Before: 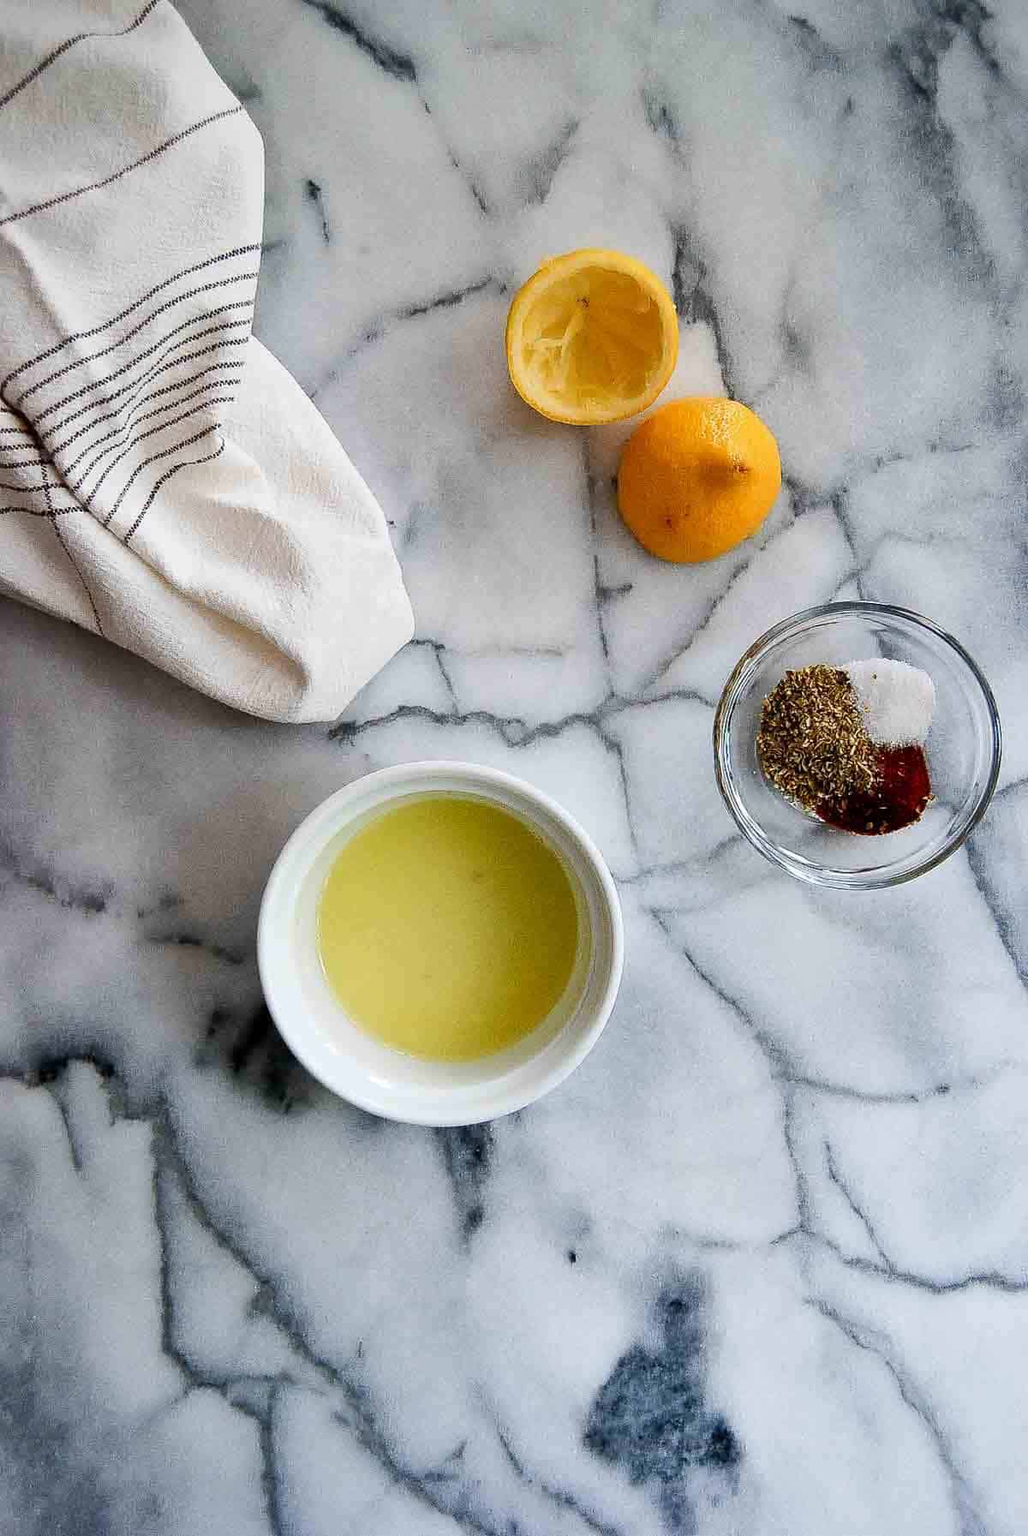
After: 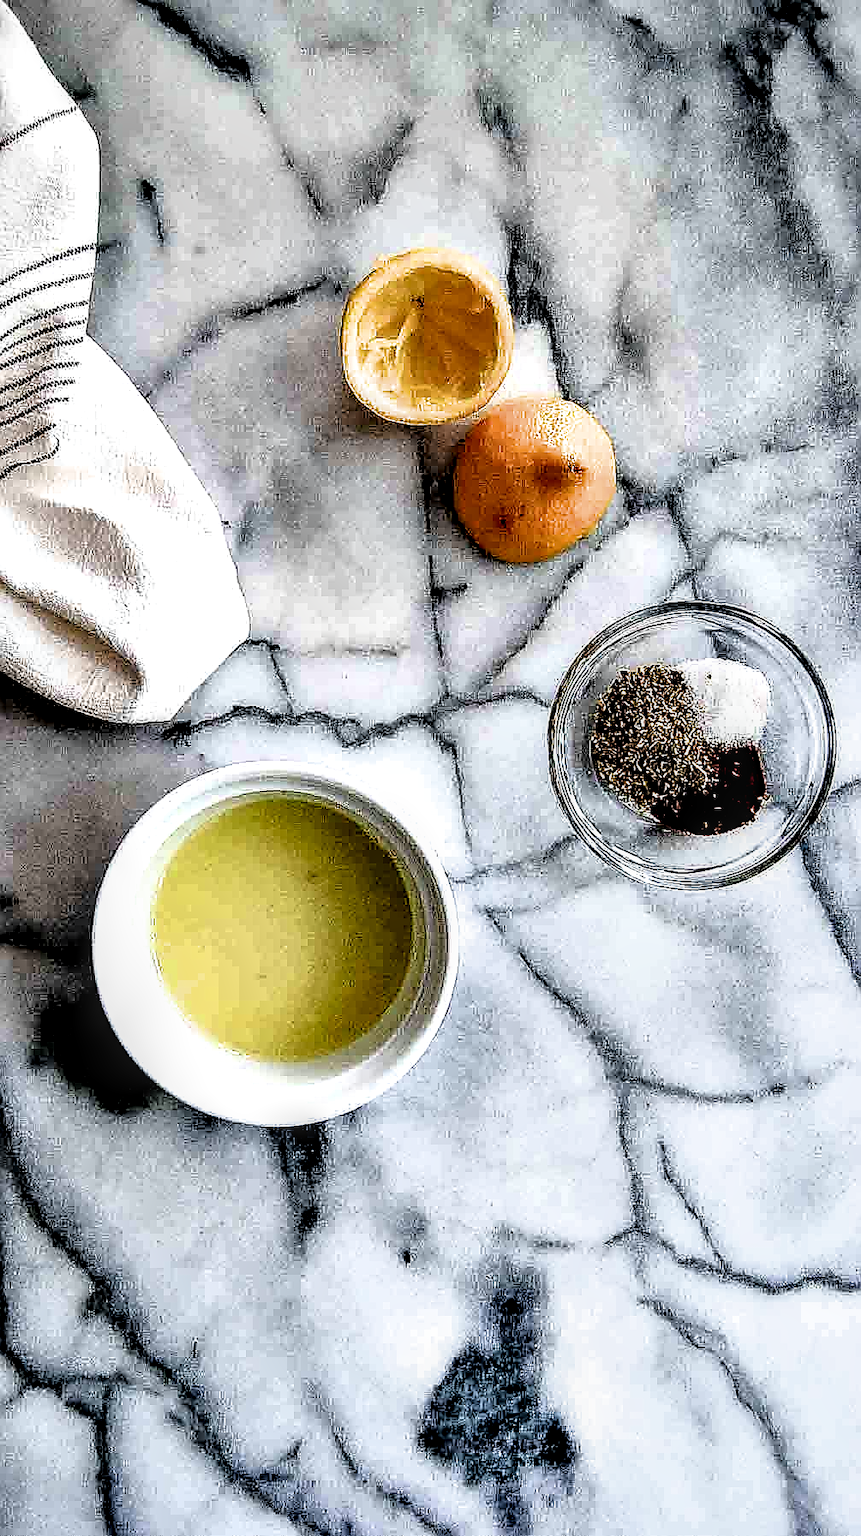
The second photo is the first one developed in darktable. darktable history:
shadows and highlights: shadows -20.31, white point adjustment -1.81, highlights -34.76
crop: left 16.128%
exposure: black level correction -0.007, exposure 0.072 EV, compensate highlight preservation false
local contrast: detail 150%
sharpen: radius 1.427, amount 1.253, threshold 0.848
filmic rgb: black relative exposure -3.47 EV, white relative exposure 2.27 EV, hardness 3.4
contrast equalizer: octaves 7, y [[0.6 ×6], [0.55 ×6], [0 ×6], [0 ×6], [0 ×6]]
